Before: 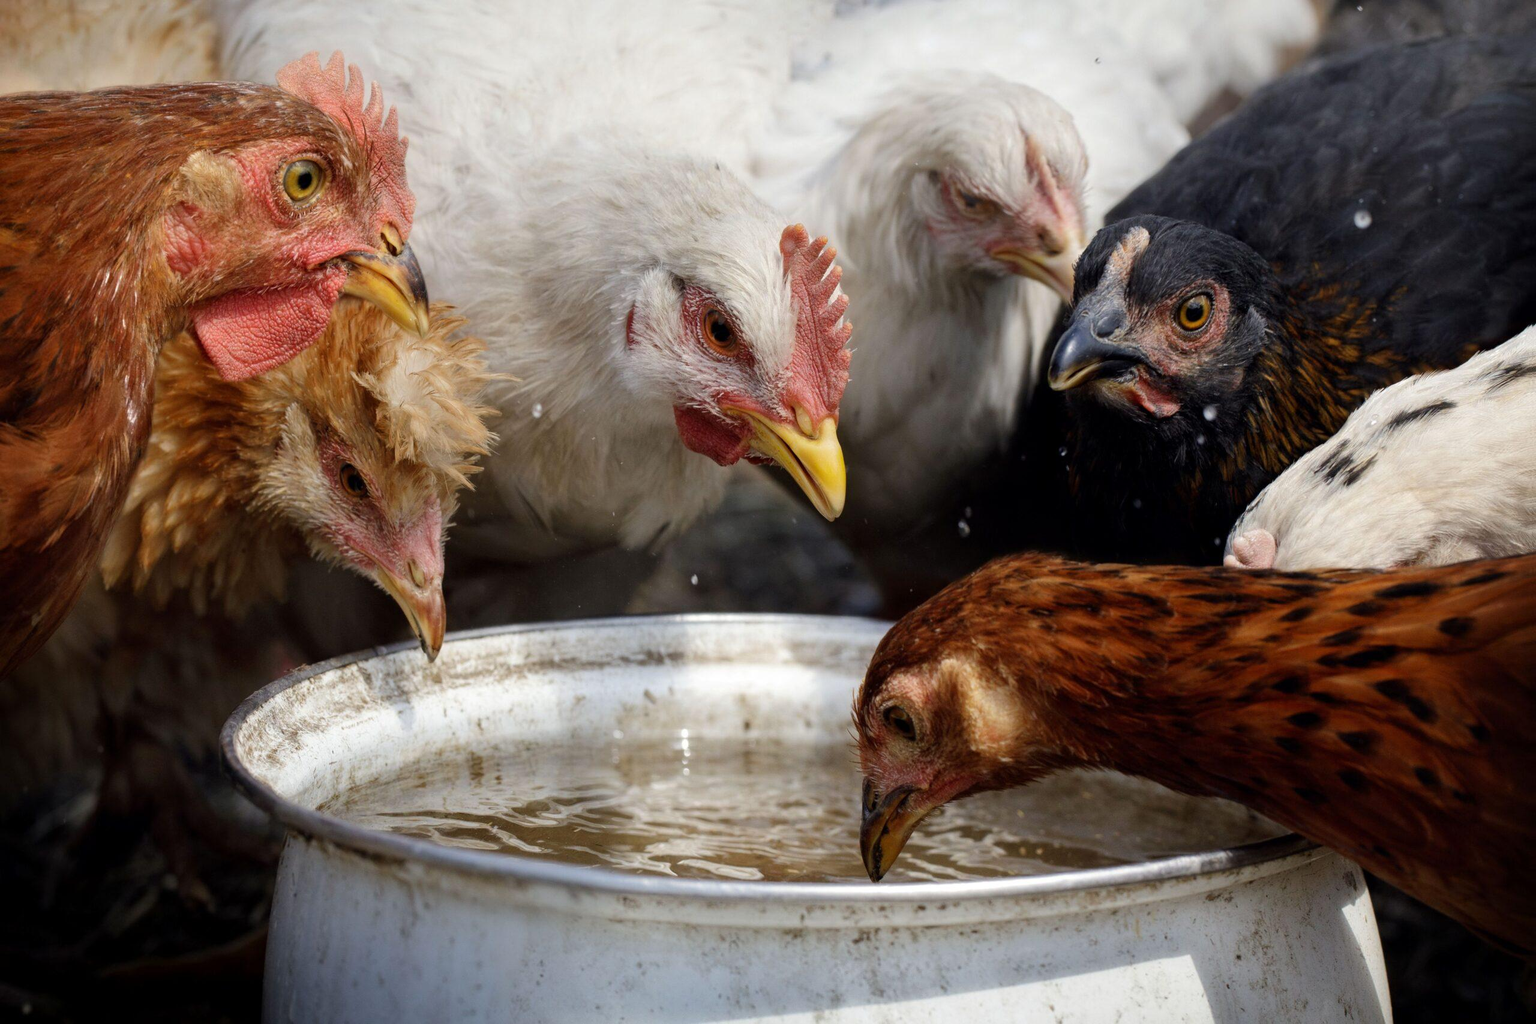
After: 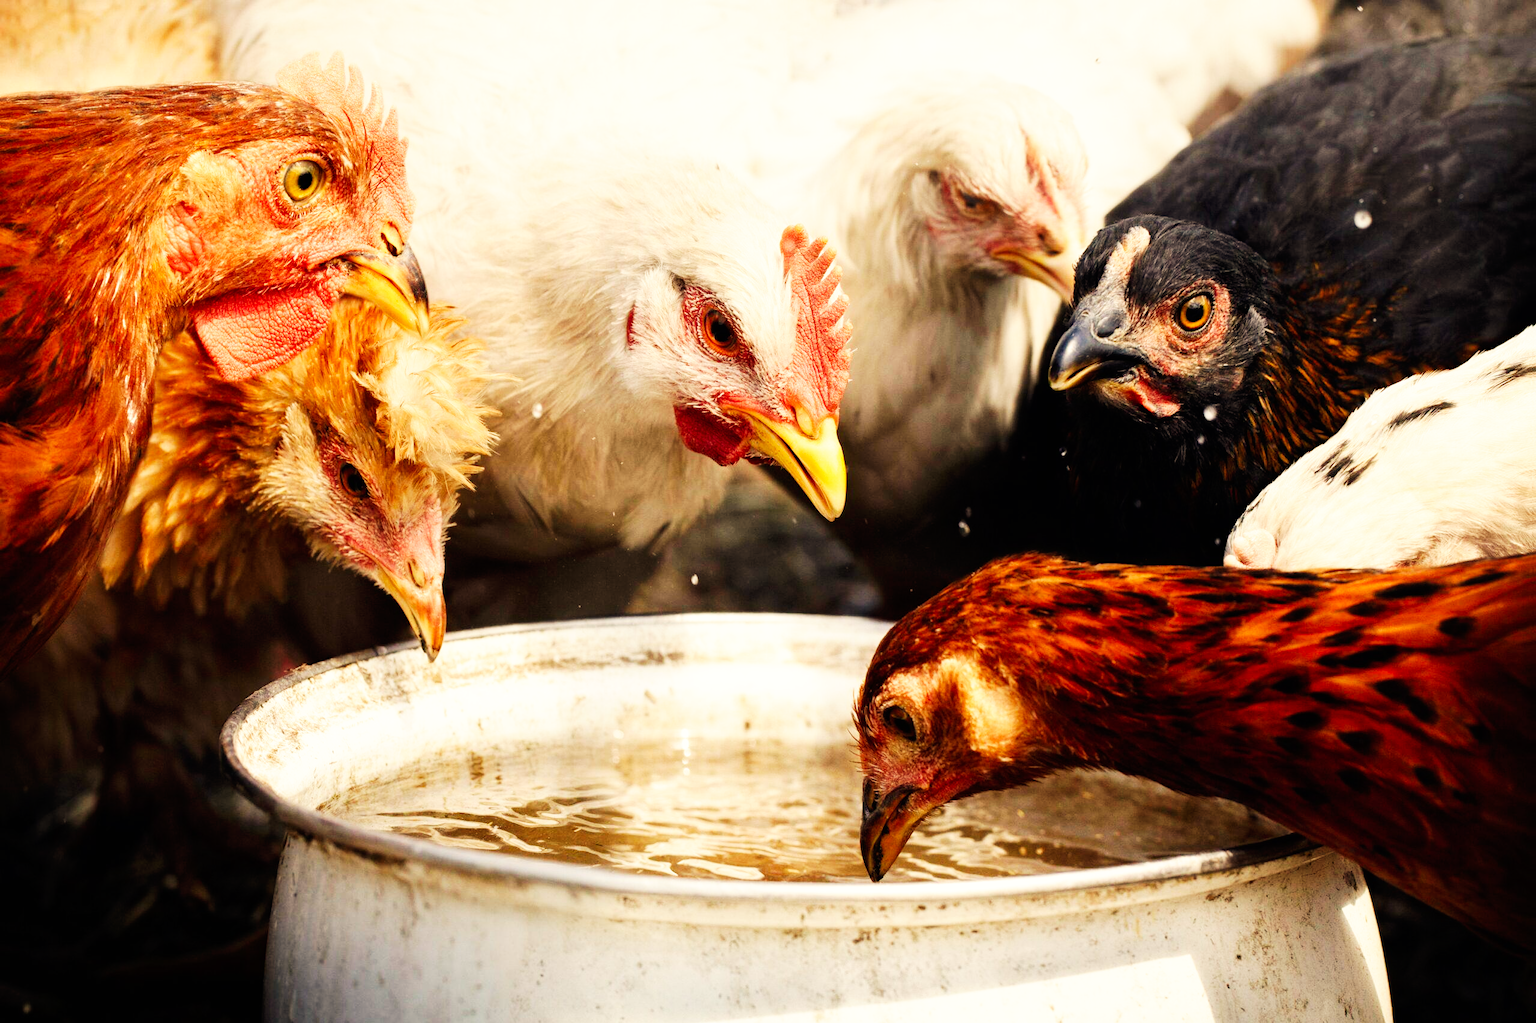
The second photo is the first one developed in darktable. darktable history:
white balance: red 1.138, green 0.996, blue 0.812
base curve: curves: ch0 [(0, 0) (0.007, 0.004) (0.027, 0.03) (0.046, 0.07) (0.207, 0.54) (0.442, 0.872) (0.673, 0.972) (1, 1)], preserve colors none
